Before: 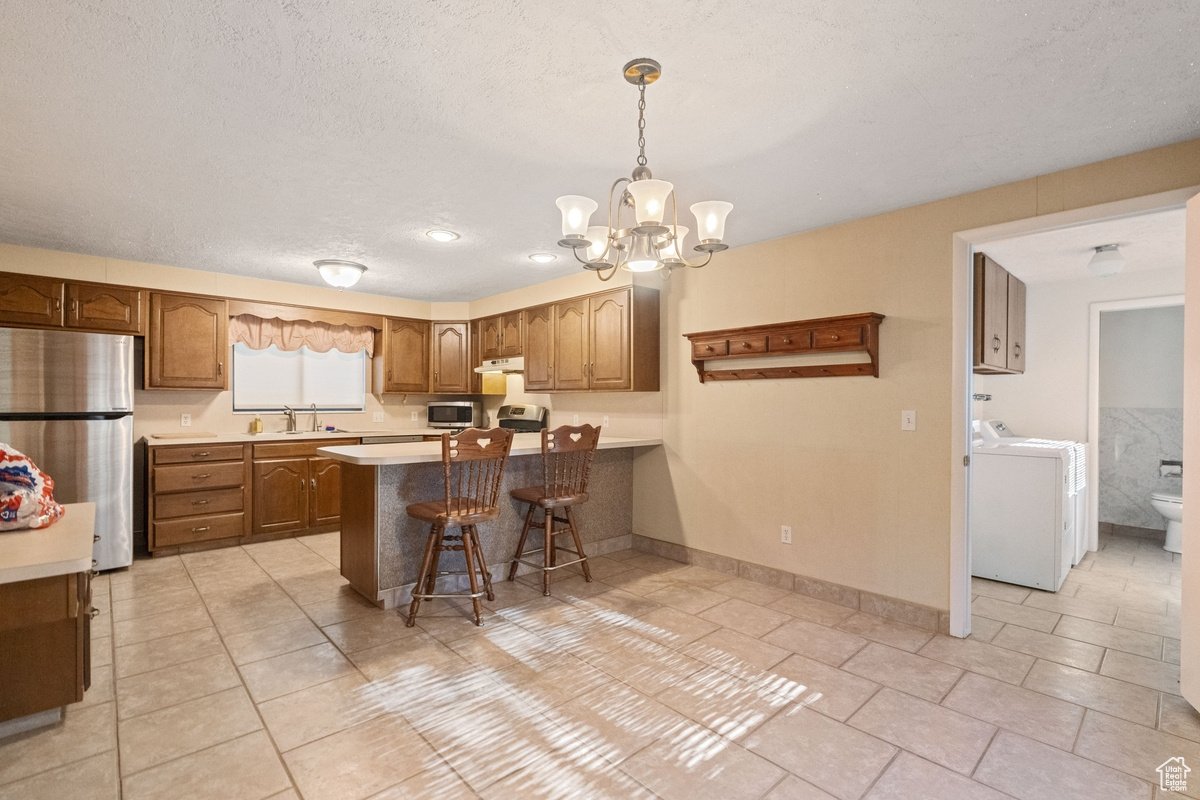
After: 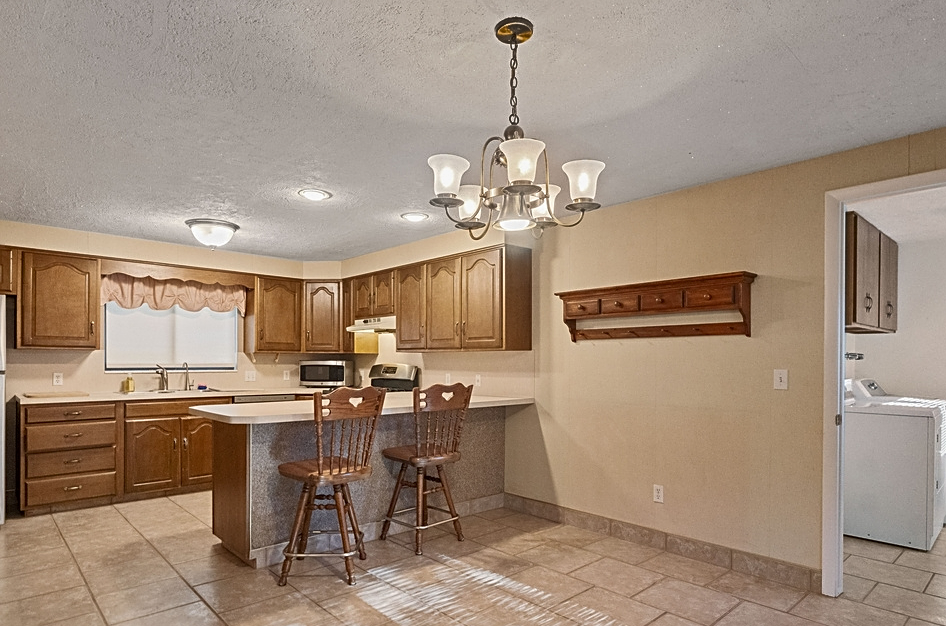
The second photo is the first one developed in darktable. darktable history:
shadows and highlights: radius 106.75, shadows 44.56, highlights -67.01, low approximation 0.01, soften with gaussian
sharpen: on, module defaults
crop and rotate: left 10.699%, top 5.155%, right 10.415%, bottom 16.531%
exposure: exposure -0.07 EV, compensate exposure bias true, compensate highlight preservation false
